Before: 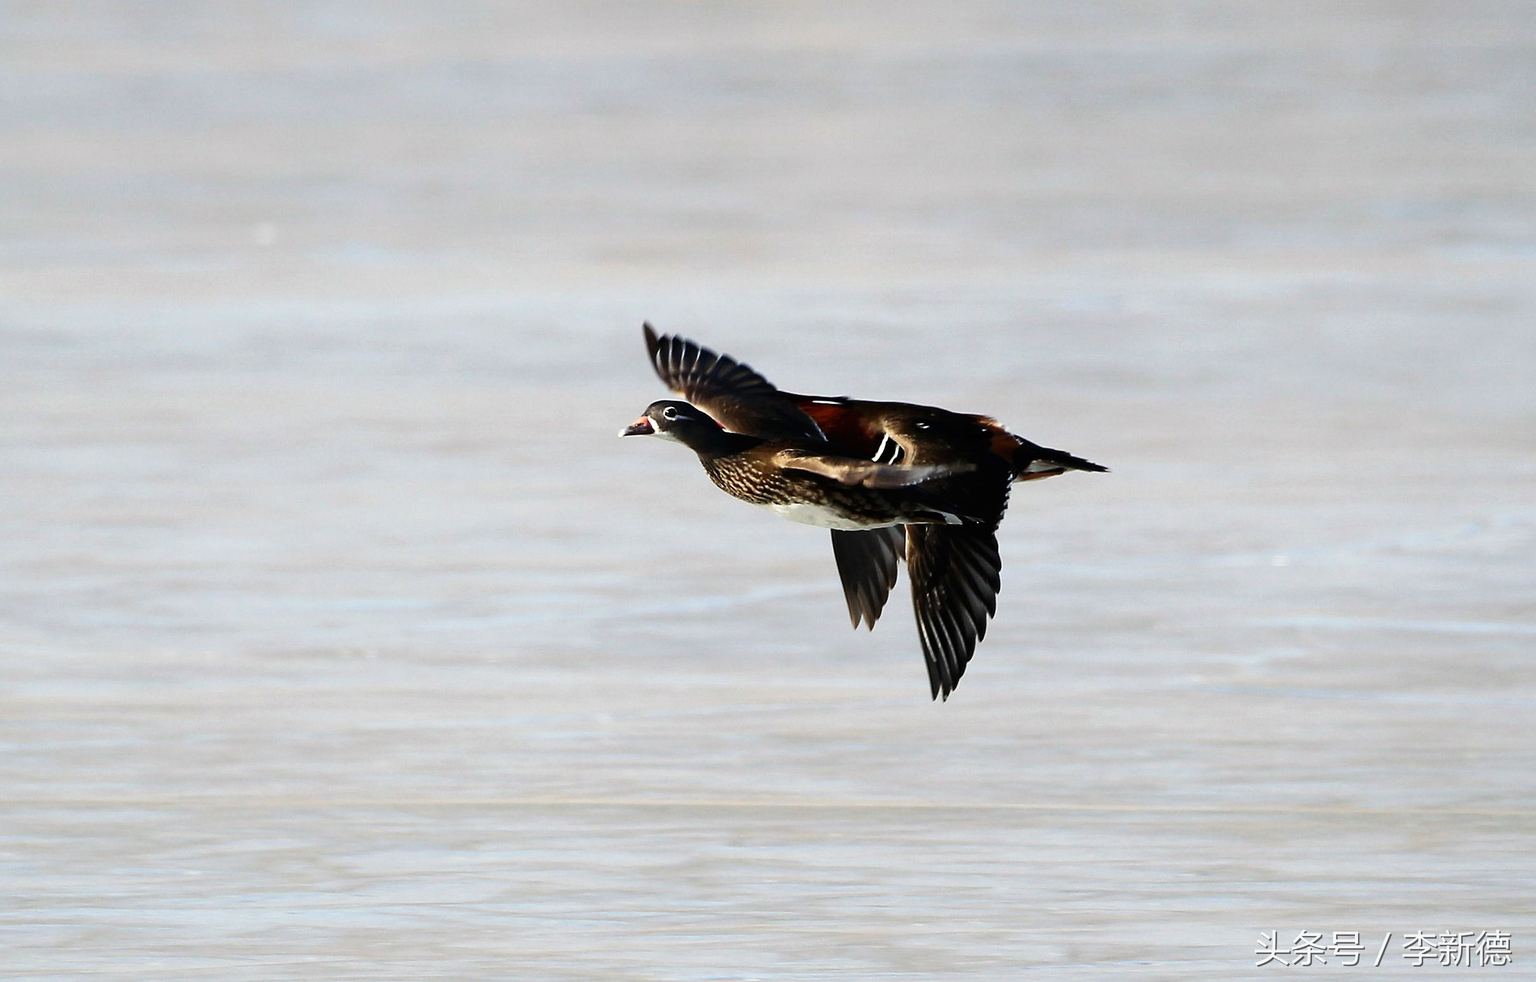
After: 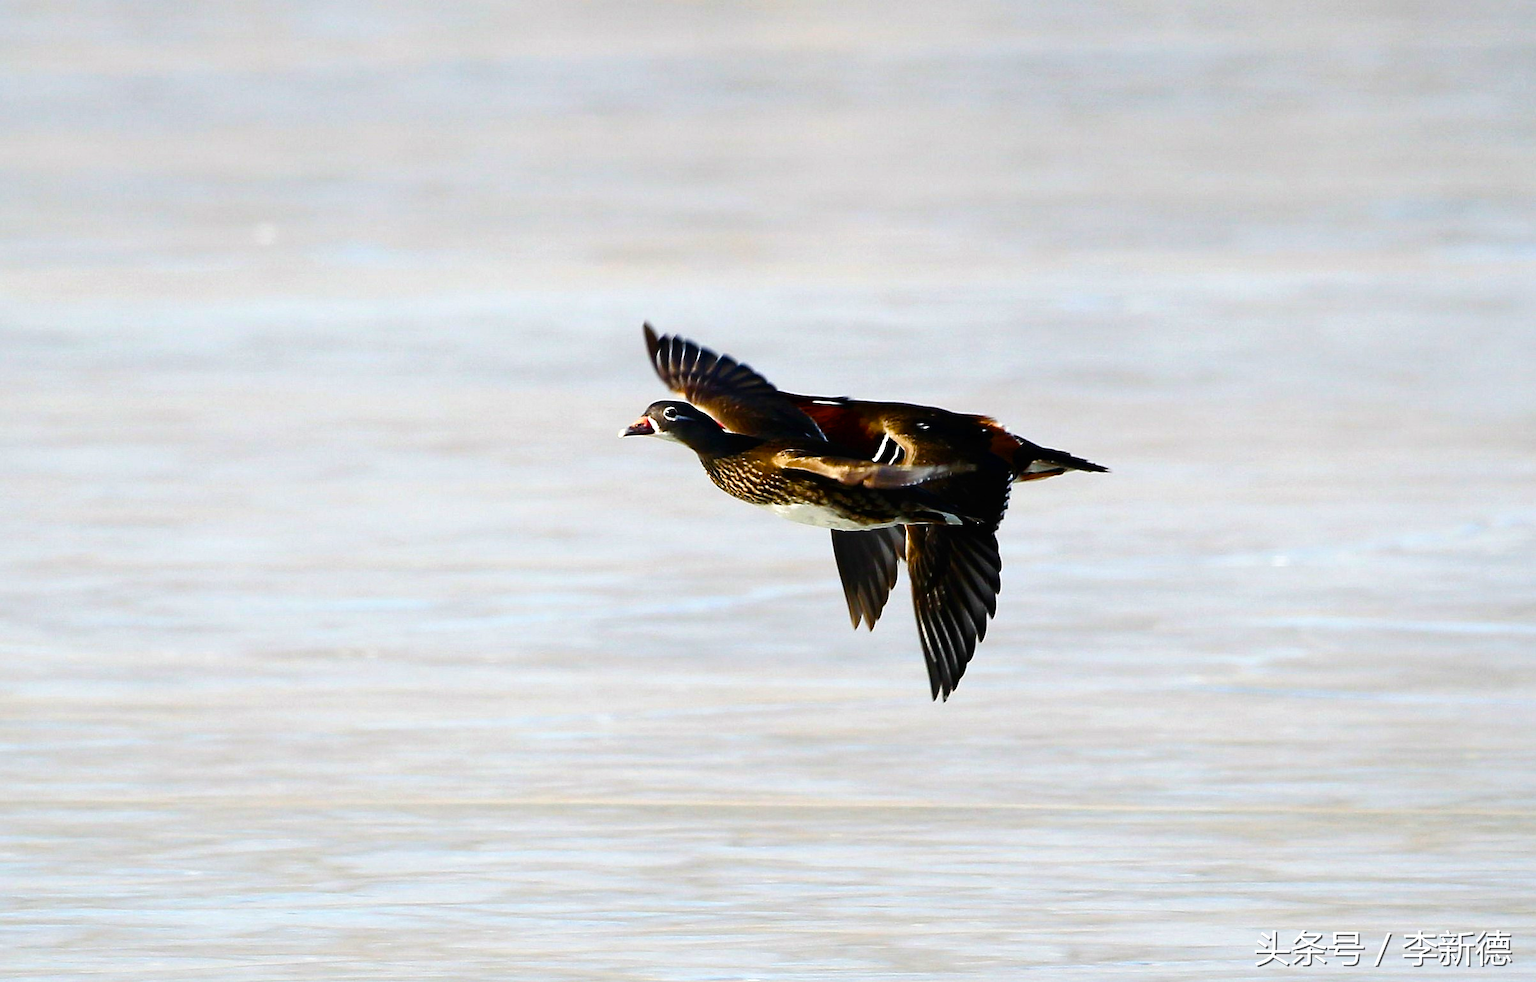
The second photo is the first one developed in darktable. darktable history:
color balance rgb: highlights gain › luminance 18.13%, perceptual saturation grading › global saturation 24.147%, perceptual saturation grading › highlights -23.651%, perceptual saturation grading › mid-tones 24.515%, perceptual saturation grading › shadows 39.95%, global vibrance 31.902%
